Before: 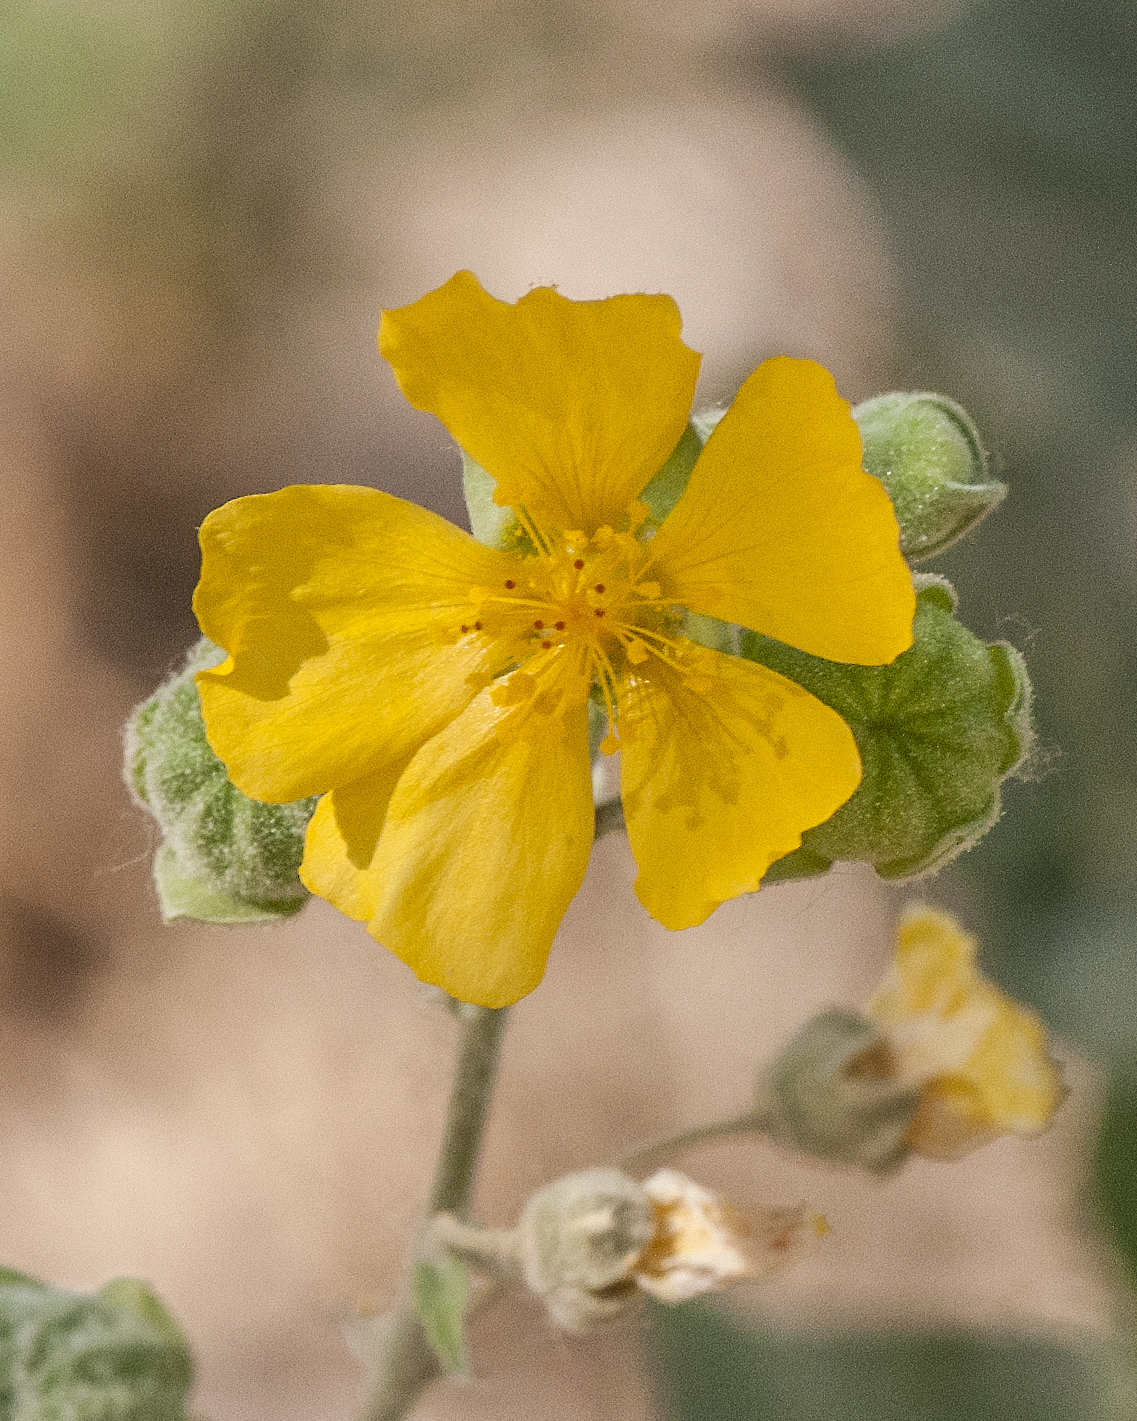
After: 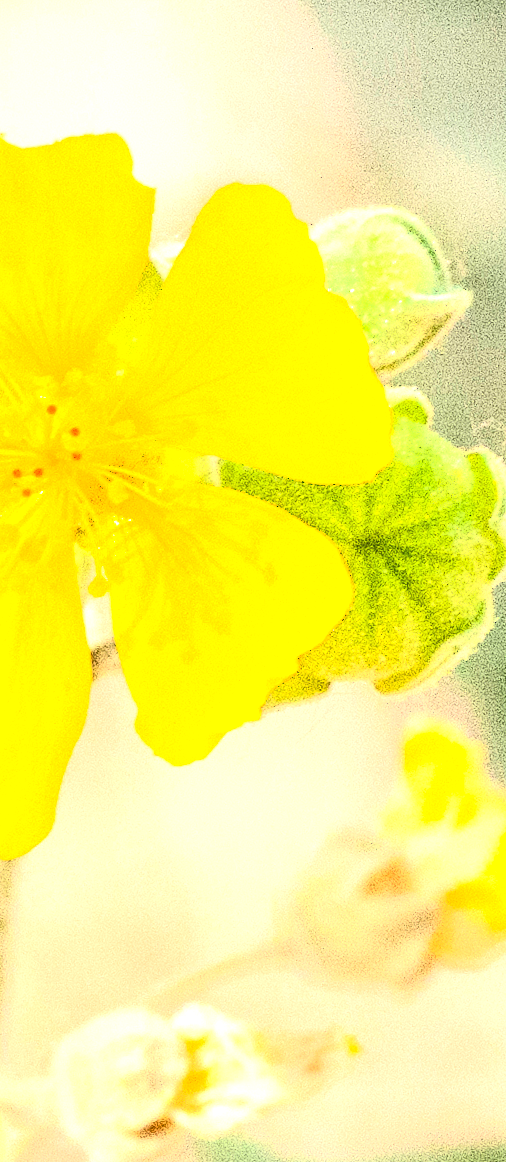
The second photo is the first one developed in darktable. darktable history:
crop: left 45.721%, top 13.393%, right 14.118%, bottom 10.01%
exposure: black level correction 0, exposure 2 EV, compensate highlight preservation false
contrast brightness saturation: contrast 0.4, brightness 0.05, saturation 0.25
rotate and perspective: rotation -5.2°, automatic cropping off
